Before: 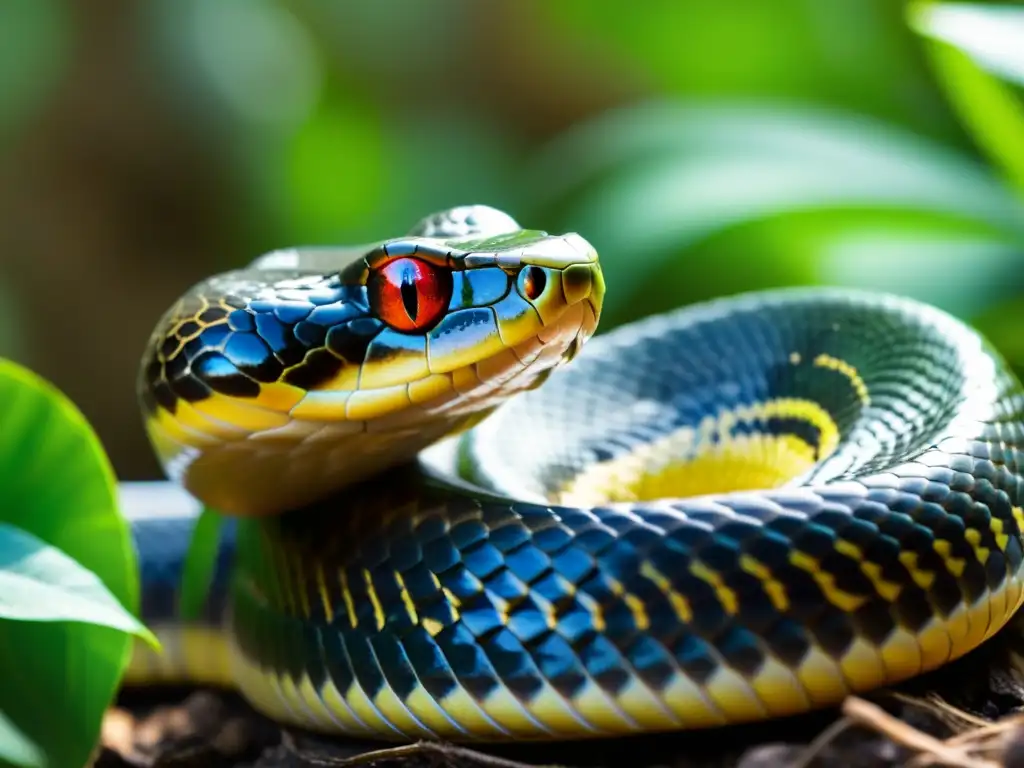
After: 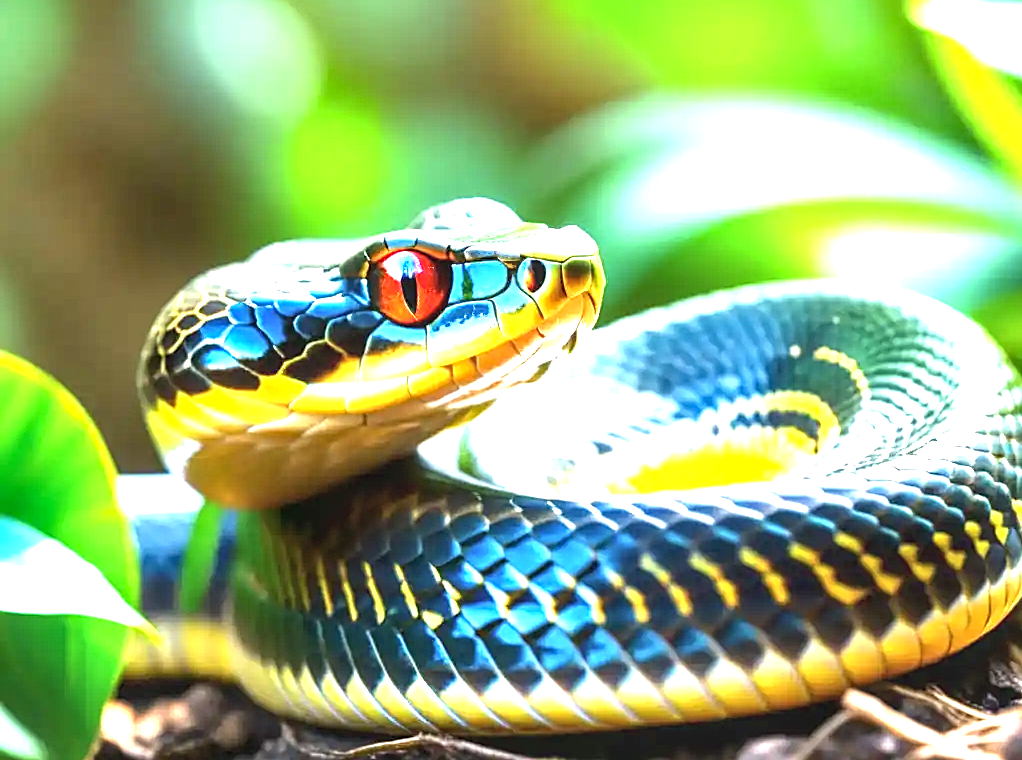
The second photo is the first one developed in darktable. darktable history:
exposure: black level correction 0, exposure 1.94 EV, compensate highlight preservation false
crop: top 0.97%, right 0.116%
sharpen: on, module defaults
local contrast: on, module defaults
